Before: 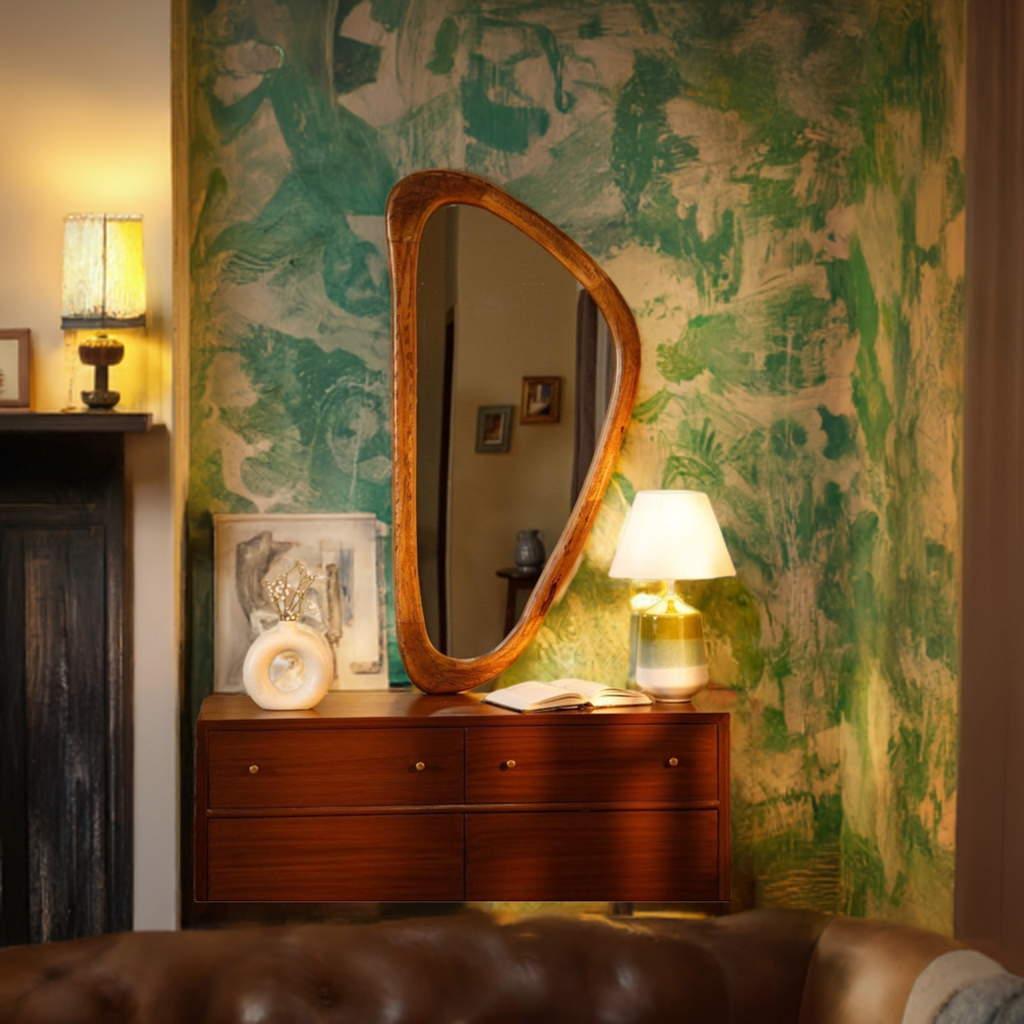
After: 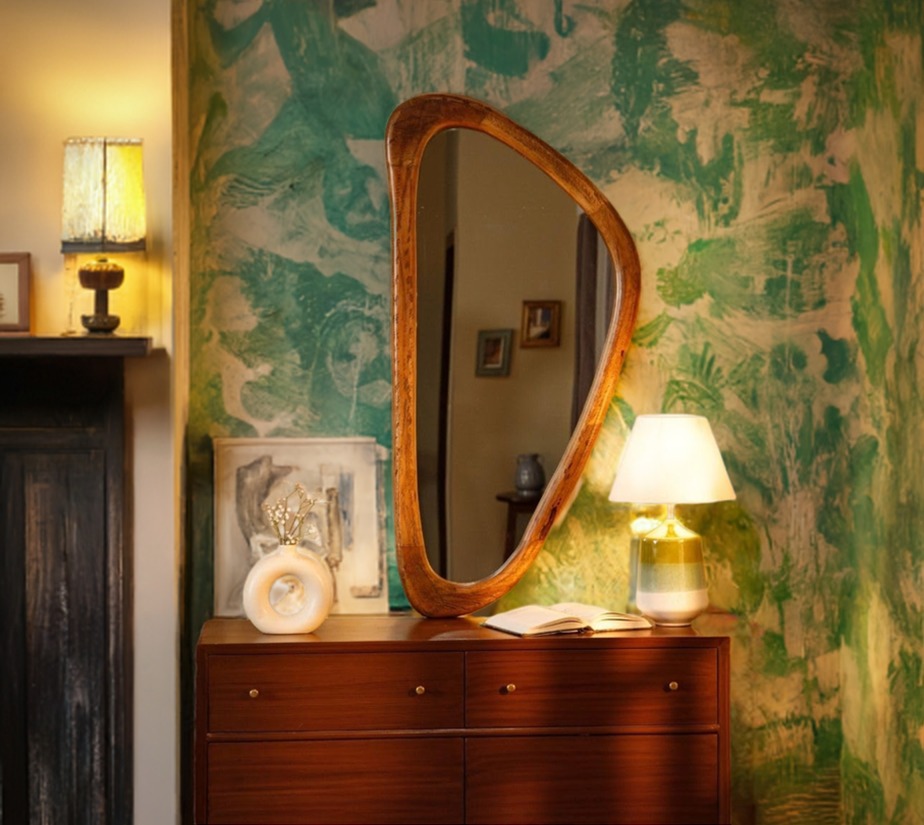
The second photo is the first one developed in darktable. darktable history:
crop: top 7.49%, right 9.717%, bottom 11.943%
shadows and highlights: shadows 20.91, highlights -82.73, soften with gaussian
